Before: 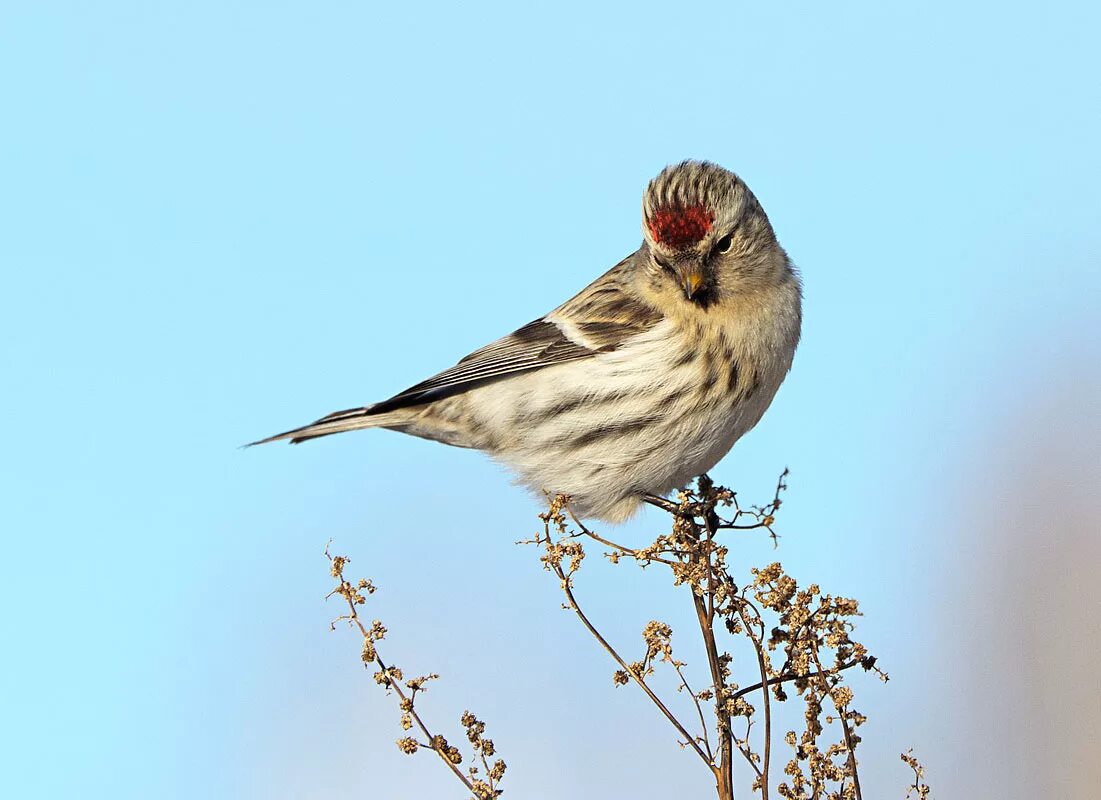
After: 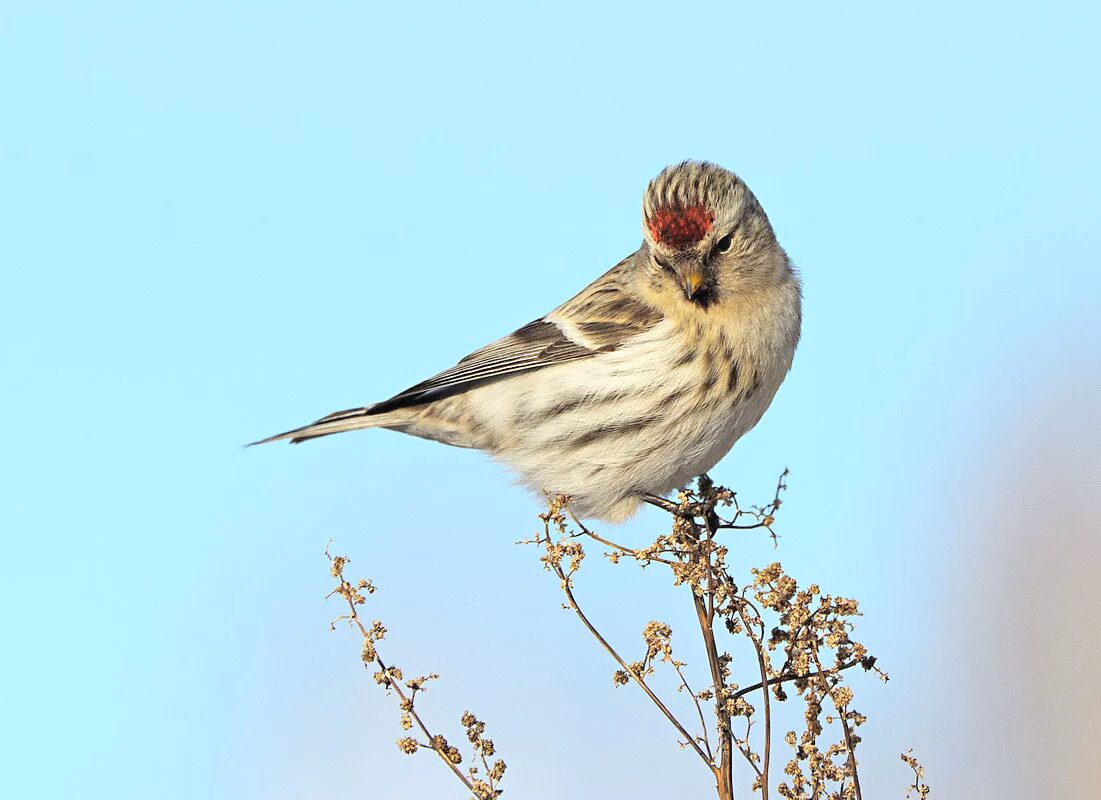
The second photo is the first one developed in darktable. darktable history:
levels: mode automatic, levels [0, 0.474, 0.947]
contrast brightness saturation: brightness 0.153
